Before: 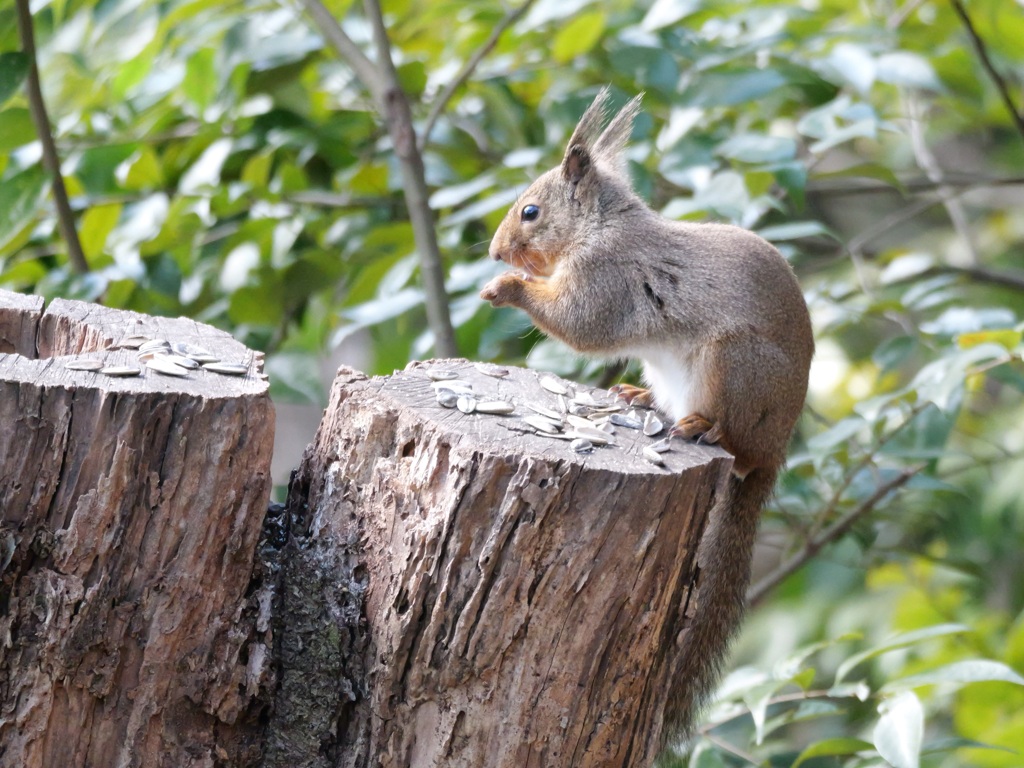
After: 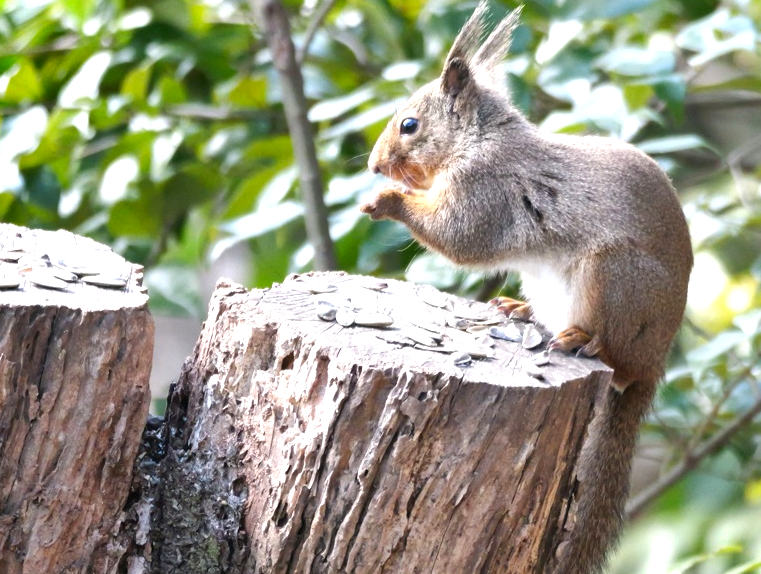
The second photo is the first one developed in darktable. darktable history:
exposure: exposure 0.663 EV, compensate exposure bias true, compensate highlight preservation false
shadows and highlights: soften with gaussian
crop and rotate: left 11.902%, top 11.335%, right 13.685%, bottom 13.86%
